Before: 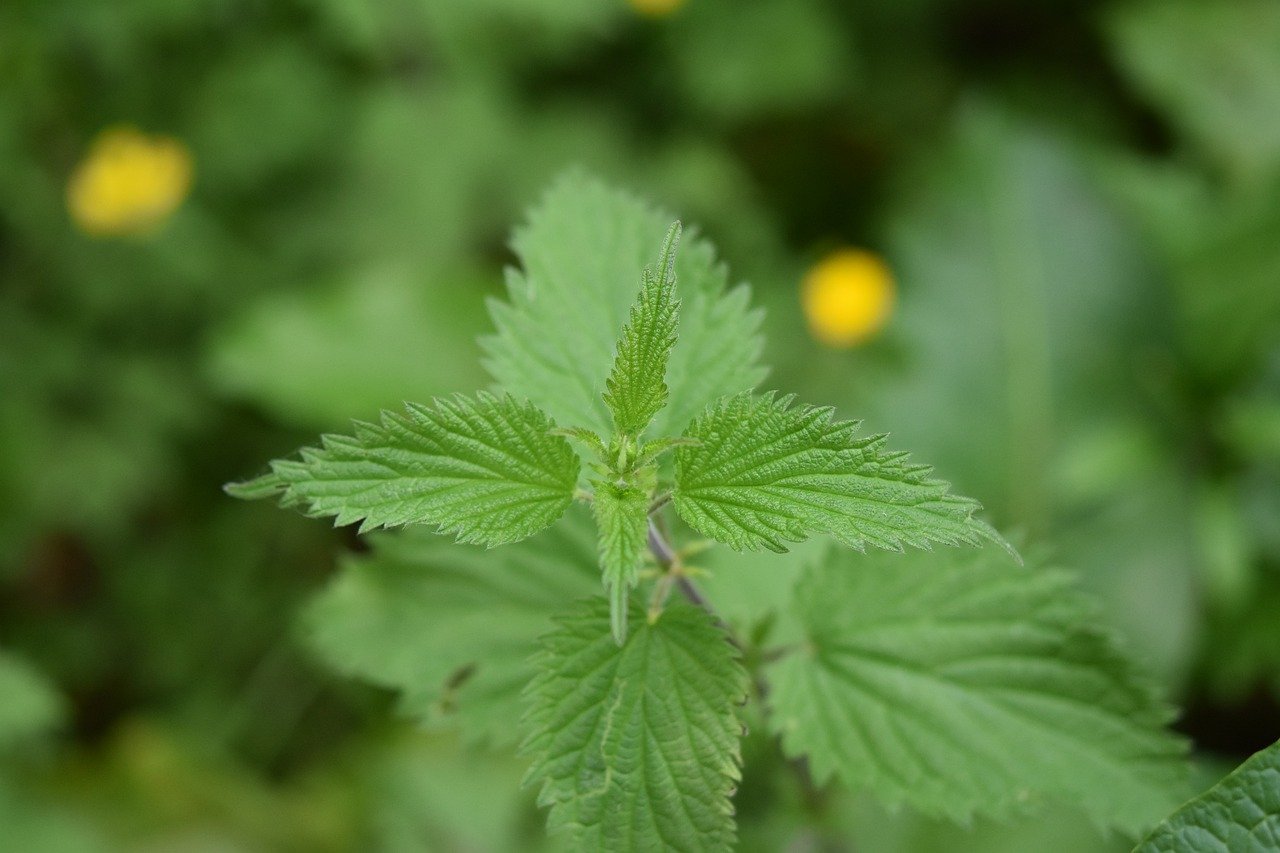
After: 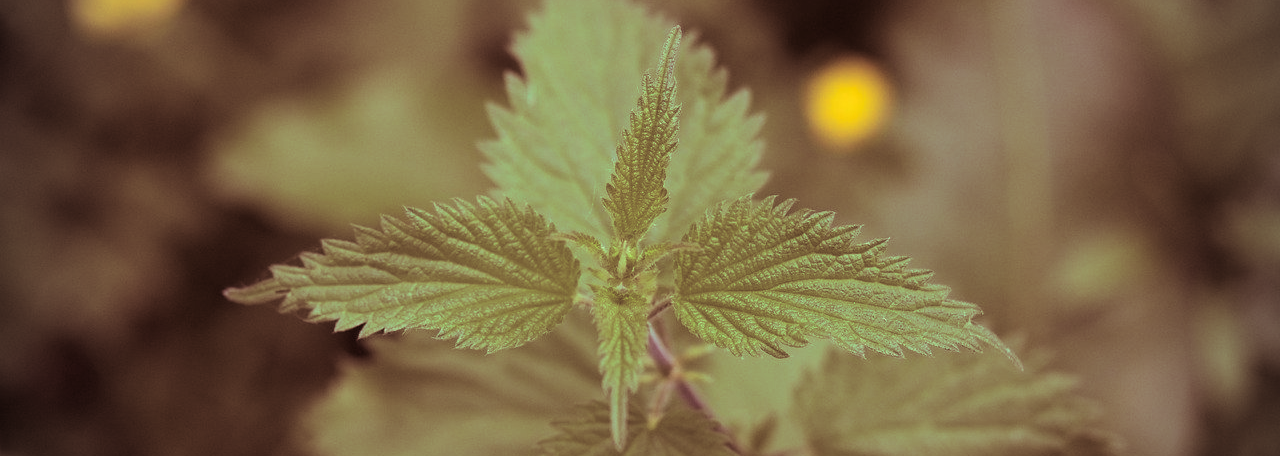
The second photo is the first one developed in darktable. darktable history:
vignetting: fall-off start 79.88%
crop and rotate: top 23.043%, bottom 23.437%
split-toning: highlights › hue 187.2°, highlights › saturation 0.83, balance -68.05, compress 56.43%
